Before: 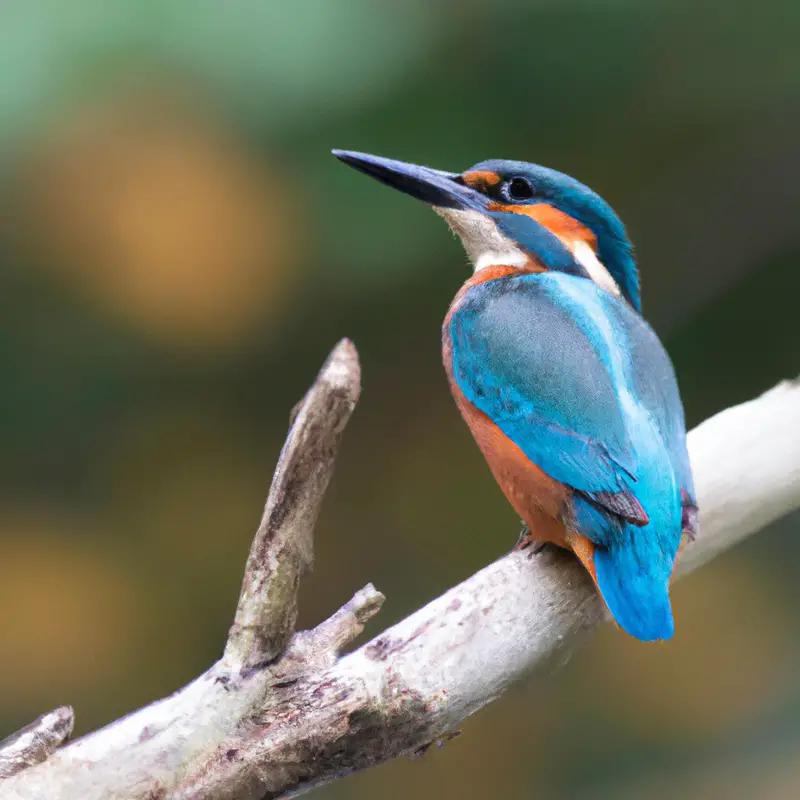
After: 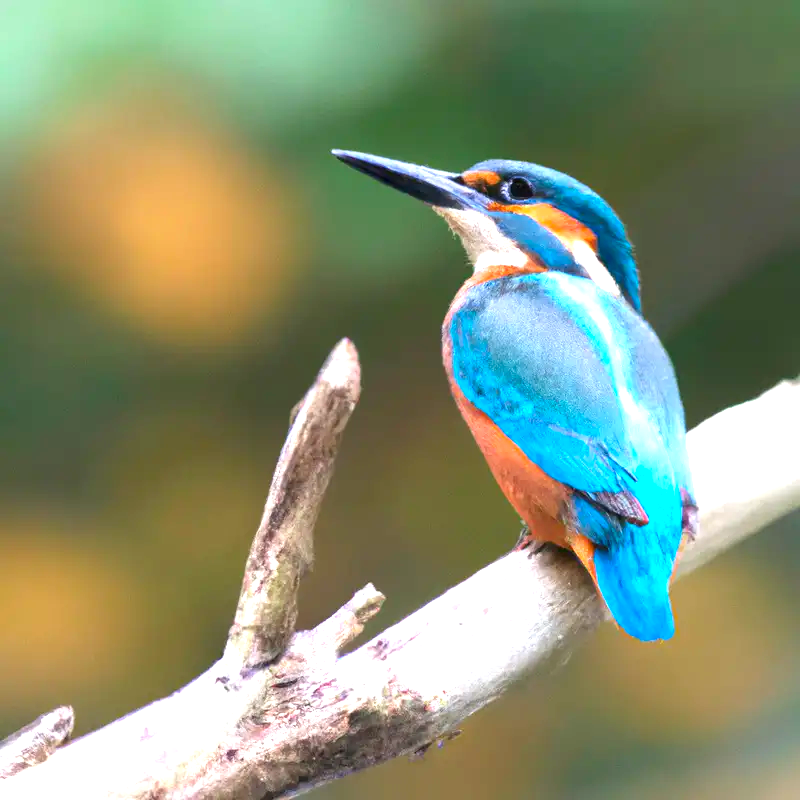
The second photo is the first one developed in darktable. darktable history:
exposure: exposure 1 EV, compensate exposure bias true, compensate highlight preservation false
contrast brightness saturation: saturation 0.18
